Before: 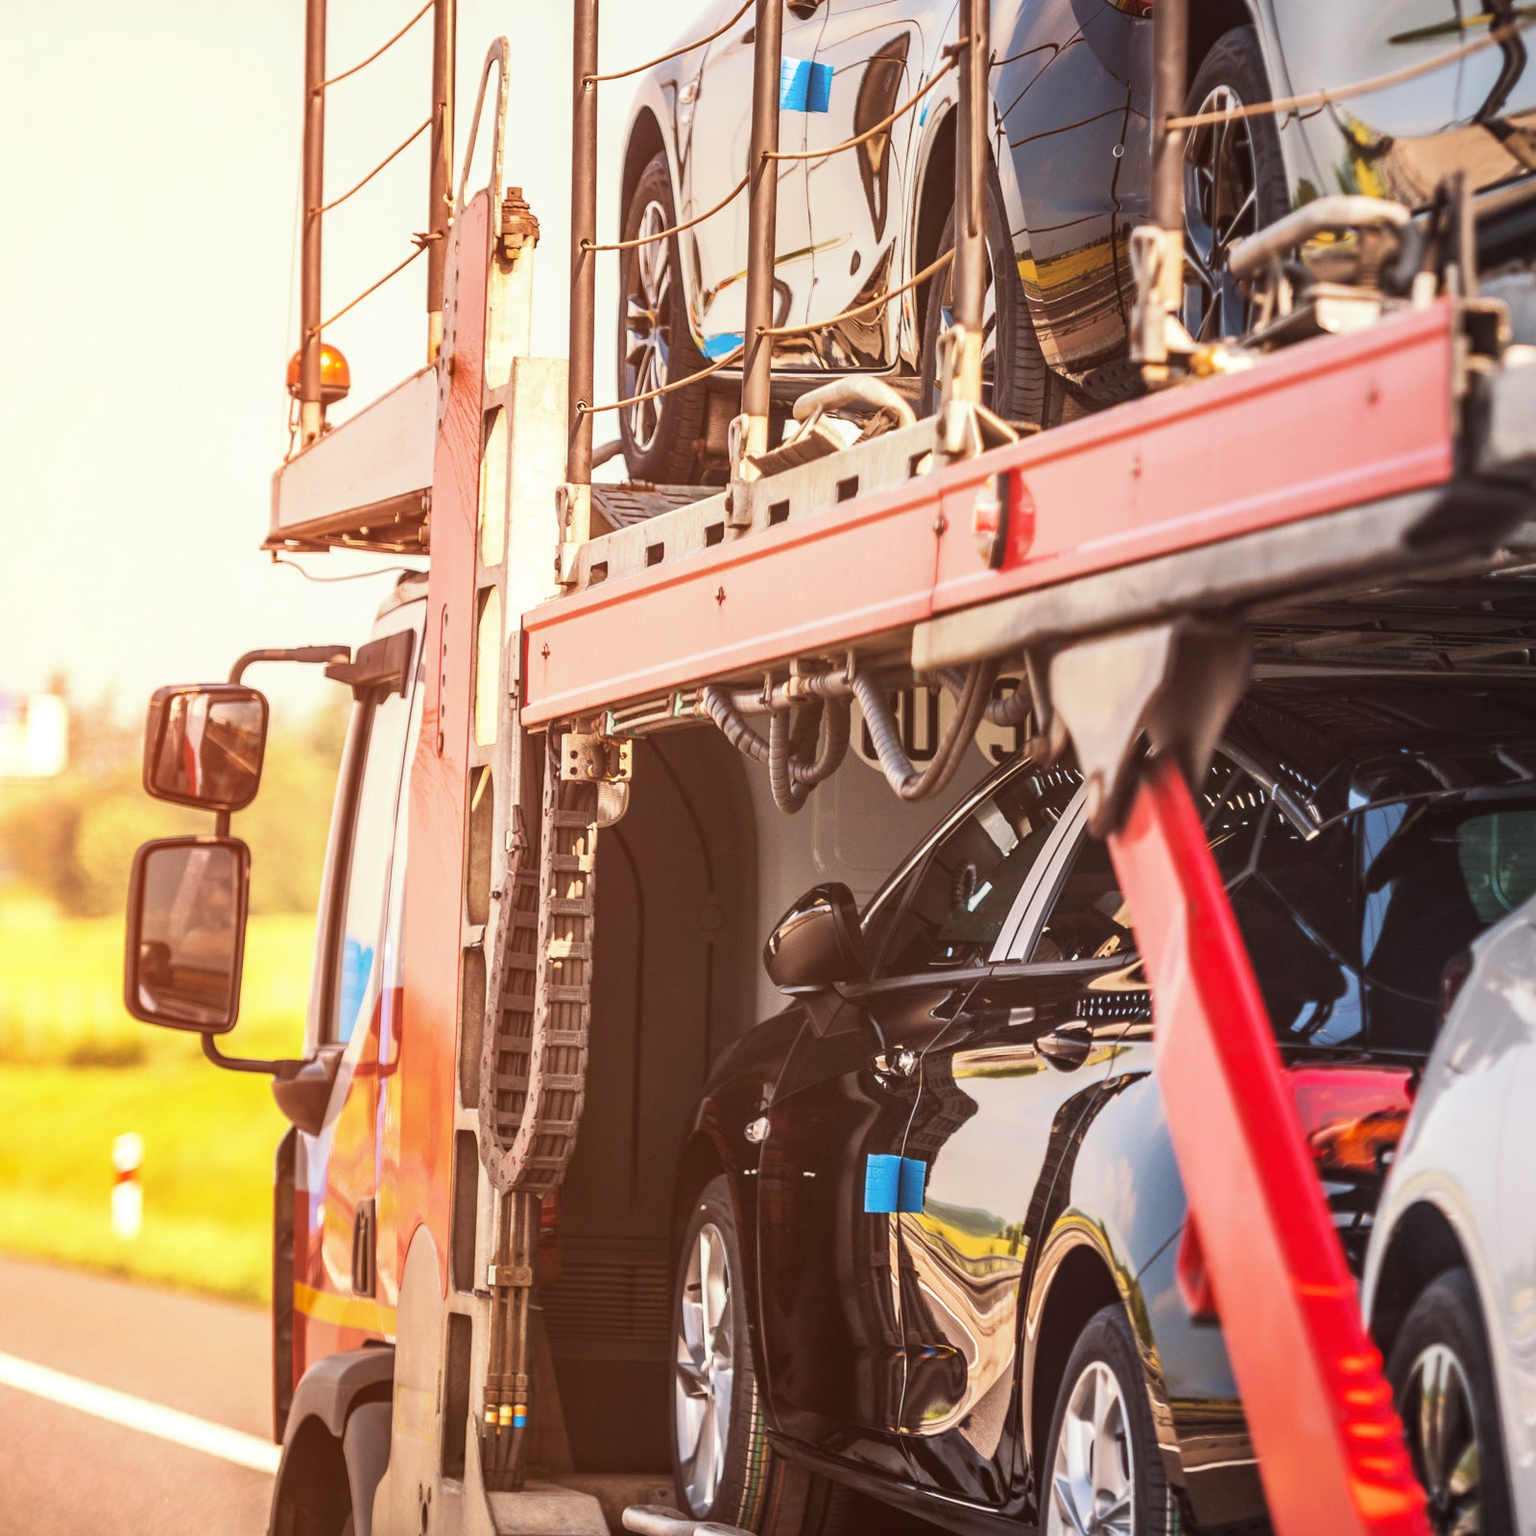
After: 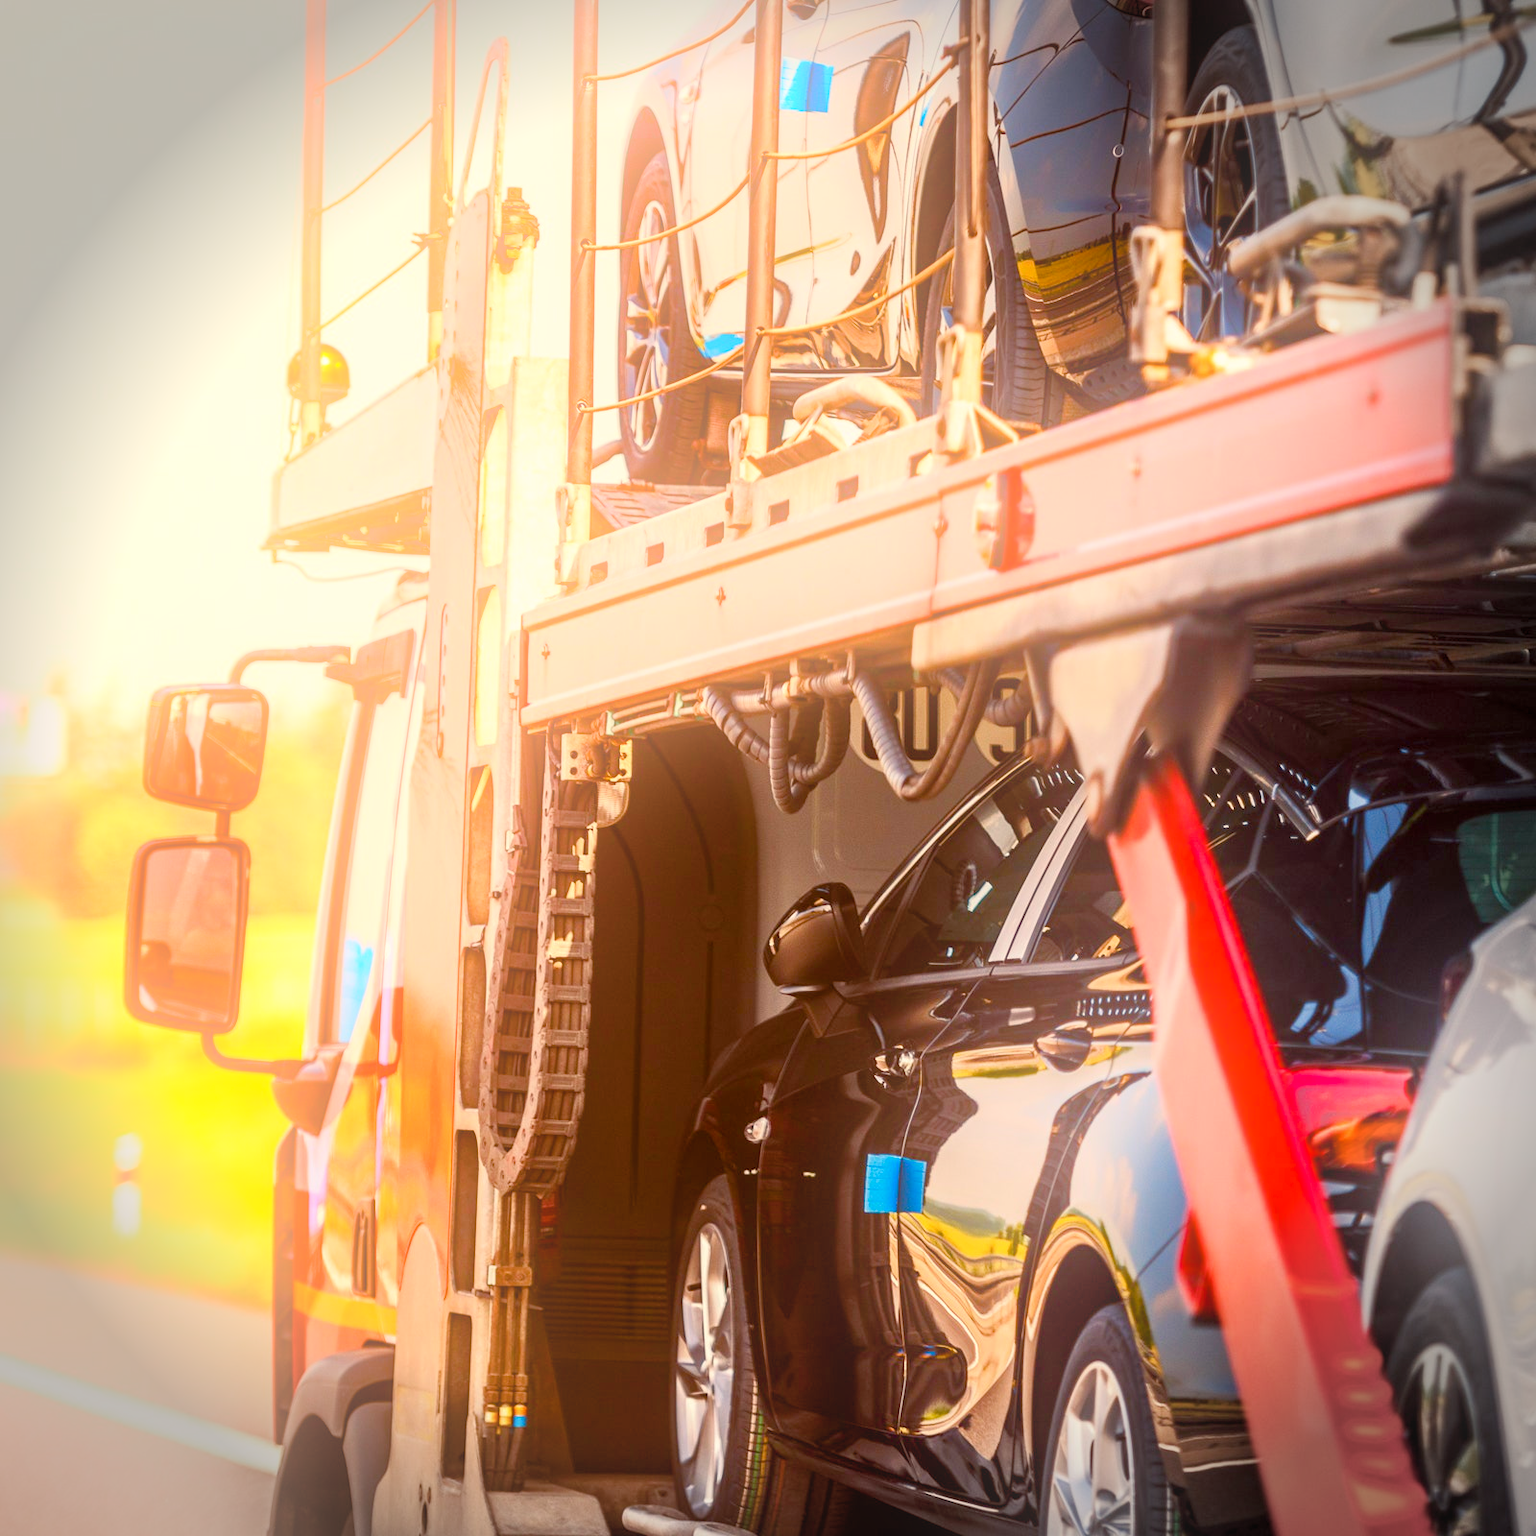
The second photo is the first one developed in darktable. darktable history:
color balance rgb: shadows lift › chroma 3%, shadows lift › hue 240.84°, highlights gain › chroma 3%, highlights gain › hue 73.2°, global offset › luminance -0.5%, perceptual saturation grading › global saturation 20%, perceptual saturation grading › highlights -25%, perceptual saturation grading › shadows 50%, global vibrance 25.26%
bloom: on, module defaults
vignetting: fall-off start 88.03%, fall-off radius 24.9%
